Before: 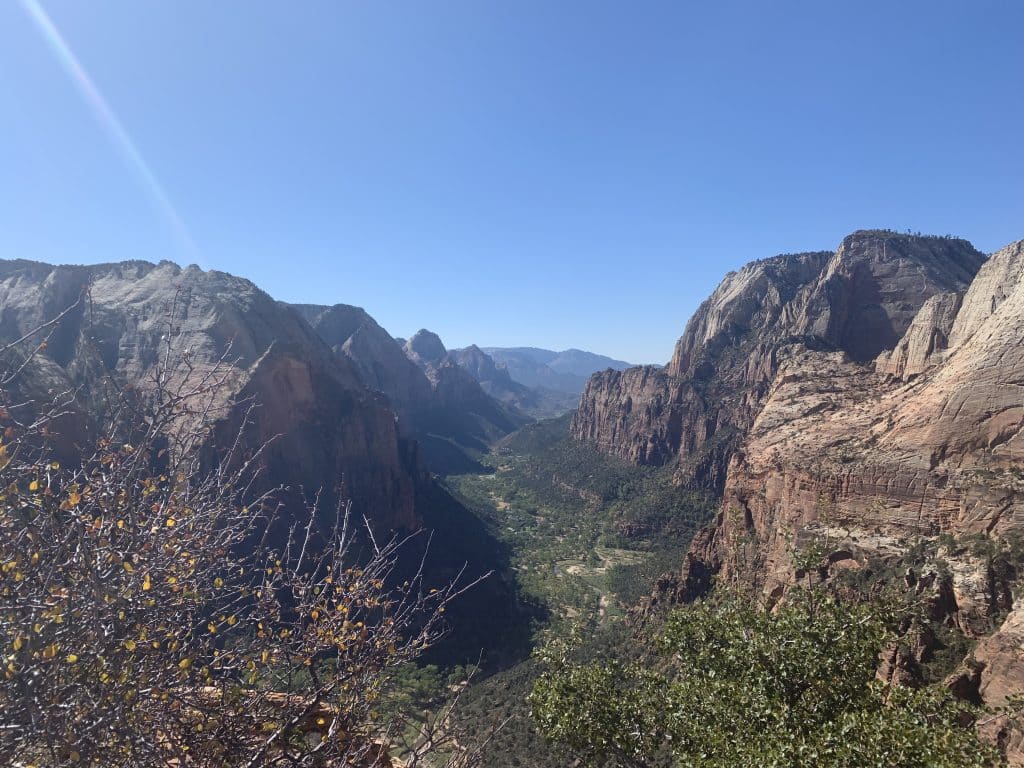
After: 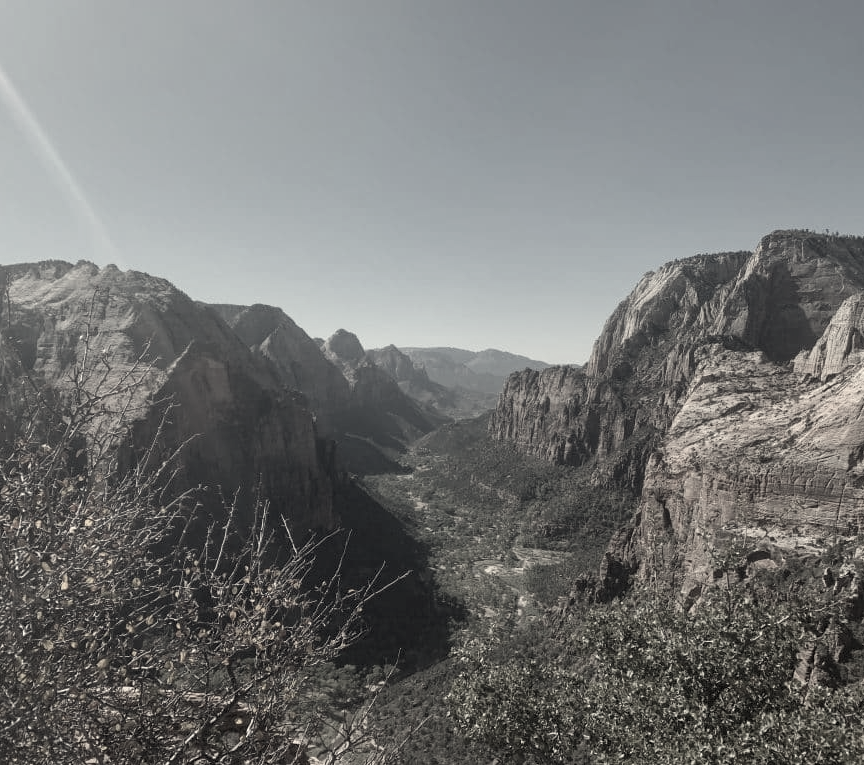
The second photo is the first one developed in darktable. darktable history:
crop: left 8.026%, right 7.374%
color correction: saturation 0.2
white balance: red 1.08, blue 0.791
local contrast: highlights 100%, shadows 100%, detail 120%, midtone range 0.2
